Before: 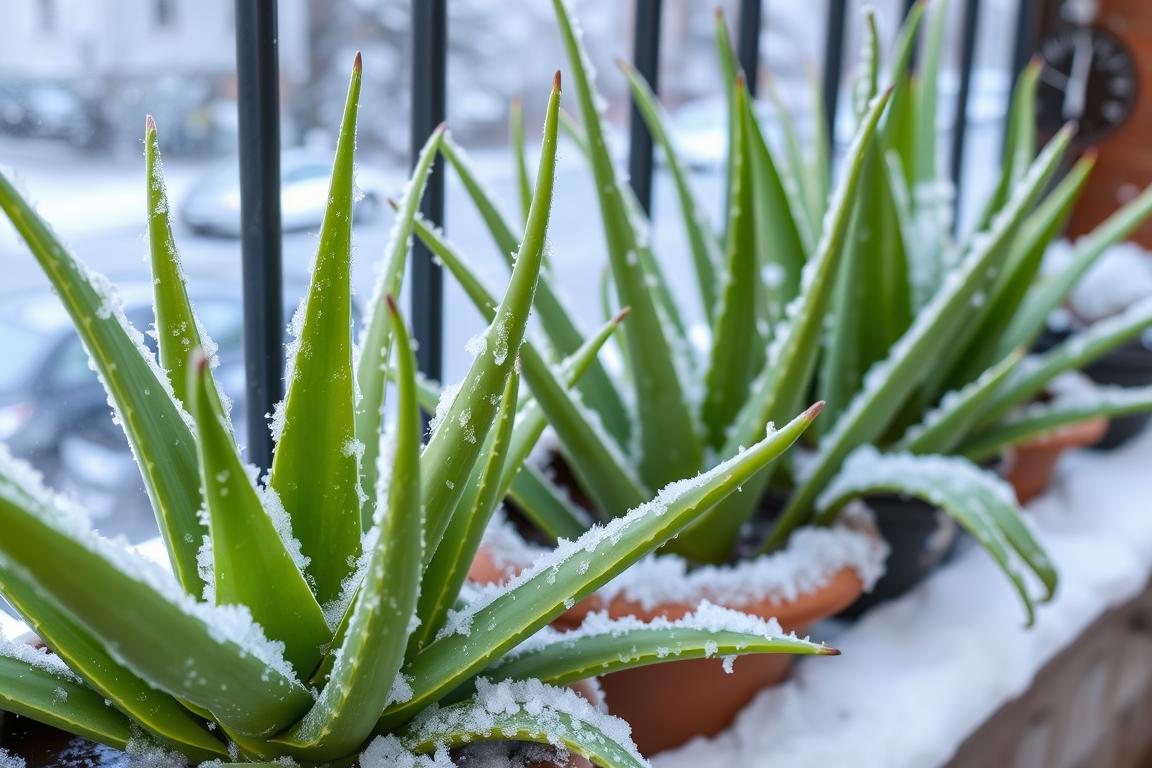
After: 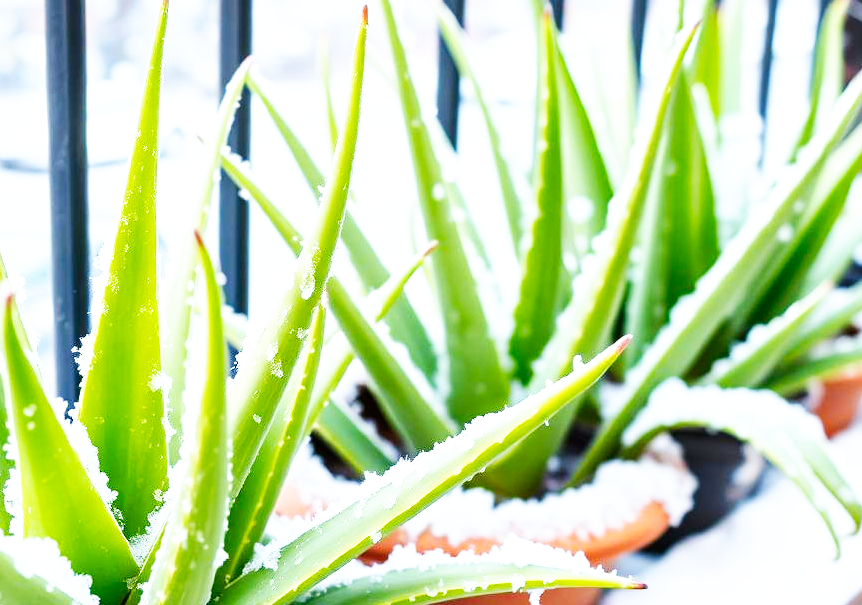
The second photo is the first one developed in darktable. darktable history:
base curve: curves: ch0 [(0, 0) (0.007, 0.004) (0.027, 0.03) (0.046, 0.07) (0.207, 0.54) (0.442, 0.872) (0.673, 0.972) (1, 1)], preserve colors none
exposure: black level correction 0.001, exposure 0.675 EV, compensate highlight preservation false
crop: left 16.768%, top 8.653%, right 8.362%, bottom 12.485%
